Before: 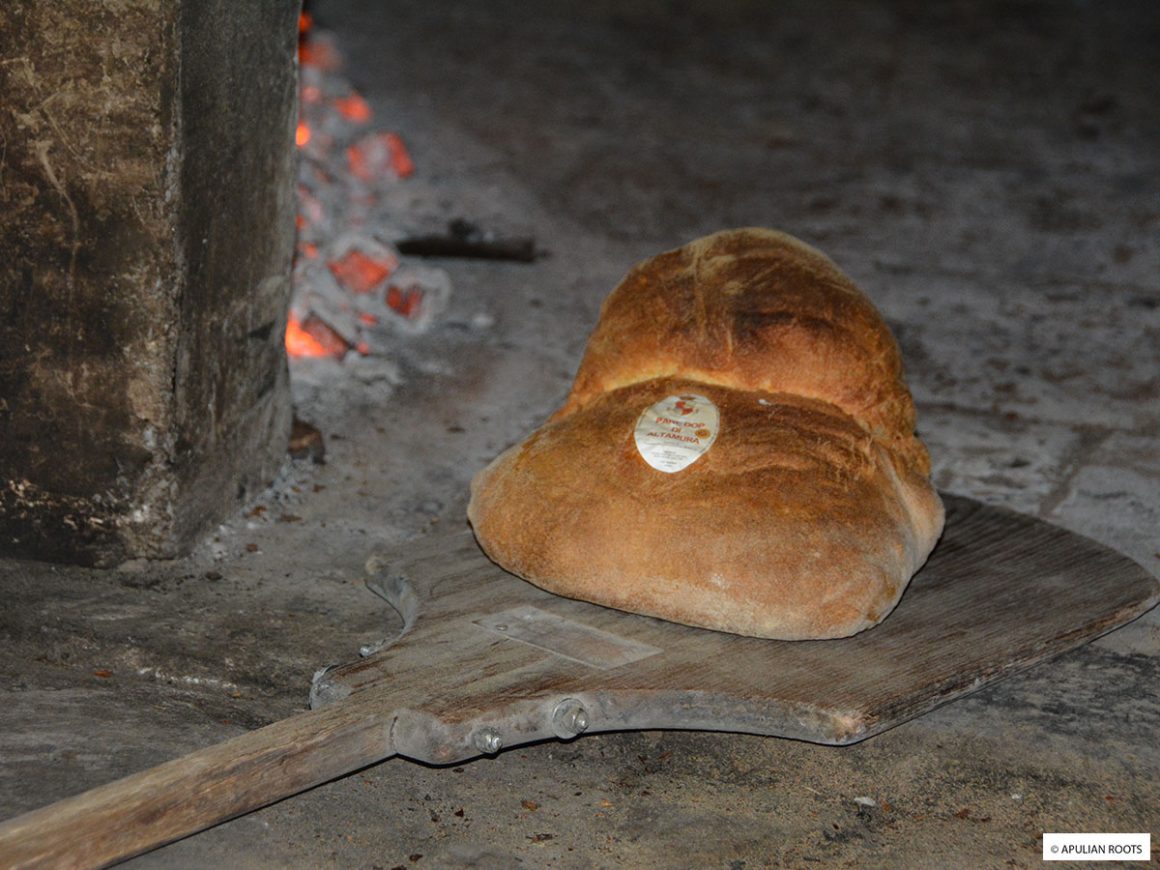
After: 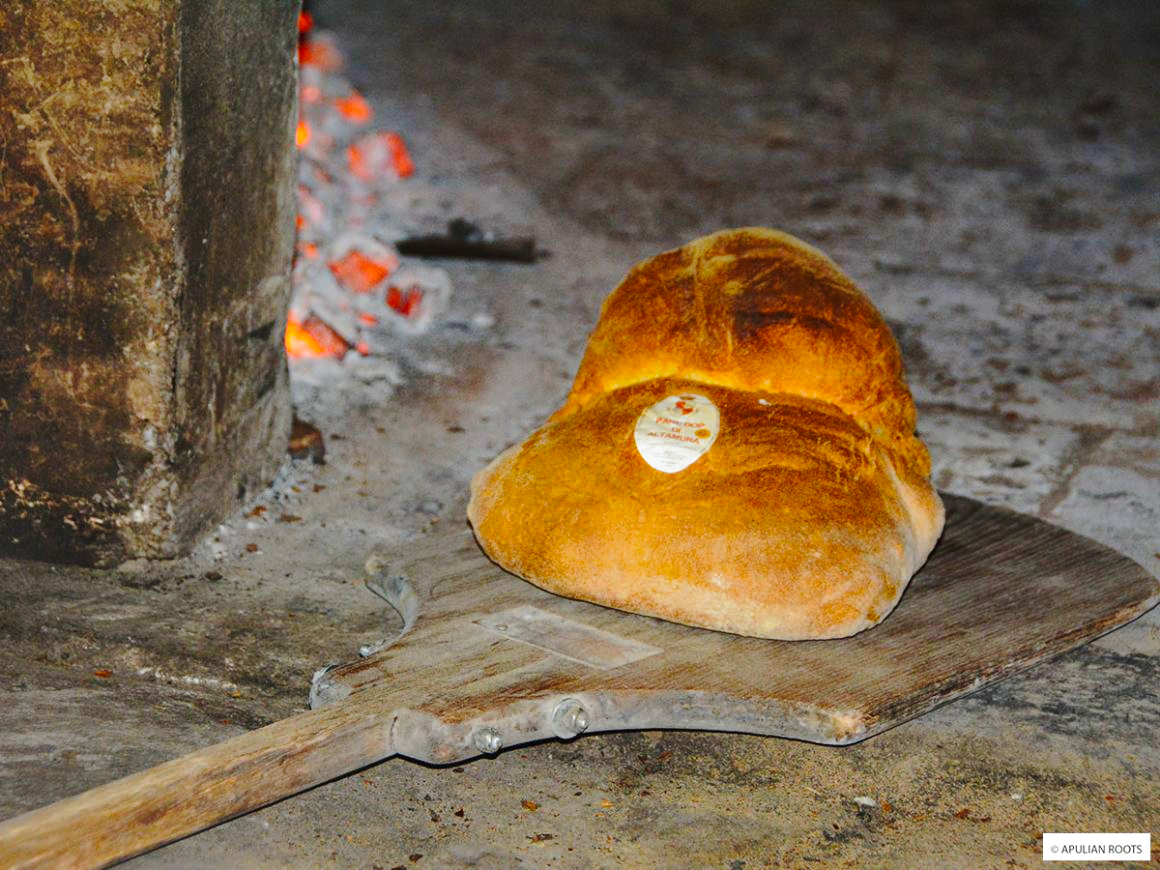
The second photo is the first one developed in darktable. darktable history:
shadows and highlights: highlights color adjustment 55.57%
color balance rgb: perceptual saturation grading › global saturation 29.588%, global vibrance 20%
base curve: curves: ch0 [(0, 0) (0.028, 0.03) (0.121, 0.232) (0.46, 0.748) (0.859, 0.968) (1, 1)], preserve colors none
